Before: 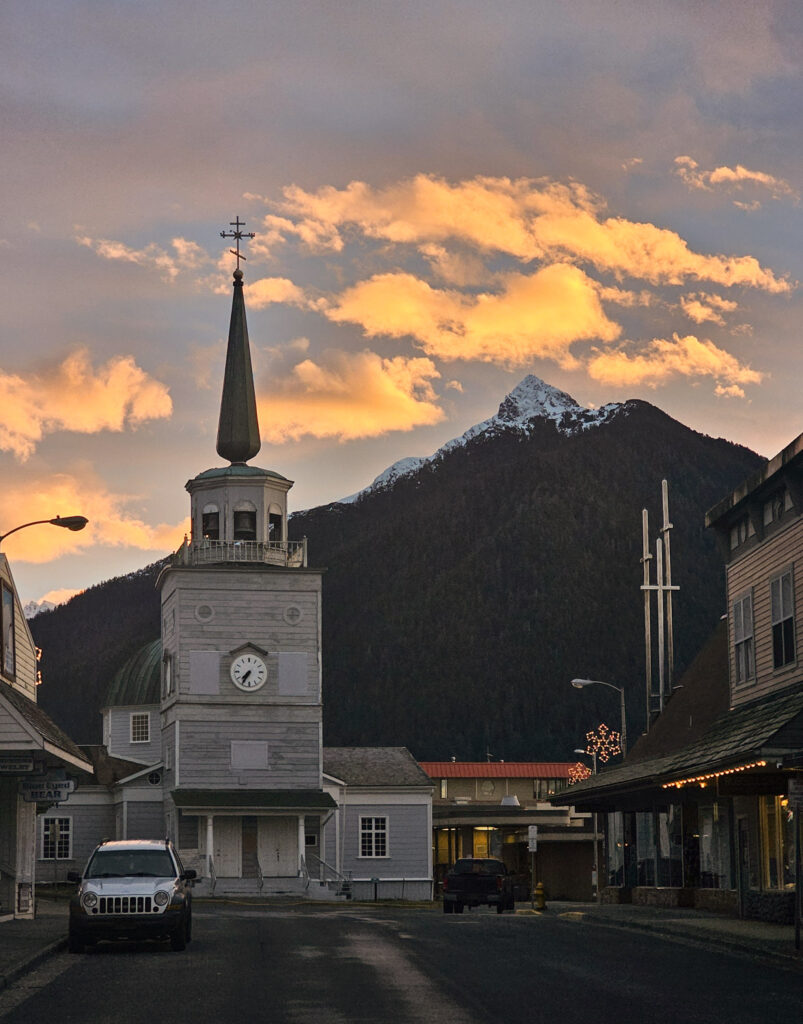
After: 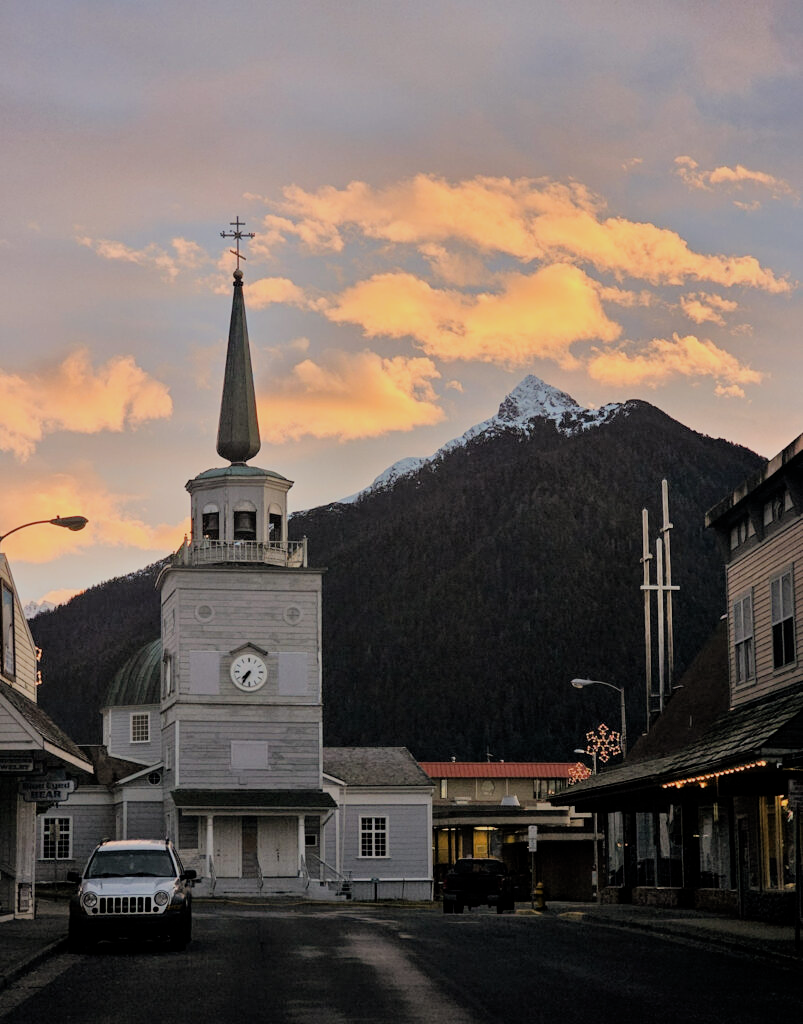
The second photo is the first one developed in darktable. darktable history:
filmic rgb: black relative exposure -8.82 EV, white relative exposure 4.98 EV, threshold 3.03 EV, target black luminance 0%, hardness 3.79, latitude 66.61%, contrast 0.821, highlights saturation mix 11.23%, shadows ↔ highlights balance 20.58%, enable highlight reconstruction true
tone equalizer: -8 EV -0.77 EV, -7 EV -0.733 EV, -6 EV -0.576 EV, -5 EV -0.425 EV, -3 EV 0.388 EV, -2 EV 0.6 EV, -1 EV 0.683 EV, +0 EV 0.721 EV
